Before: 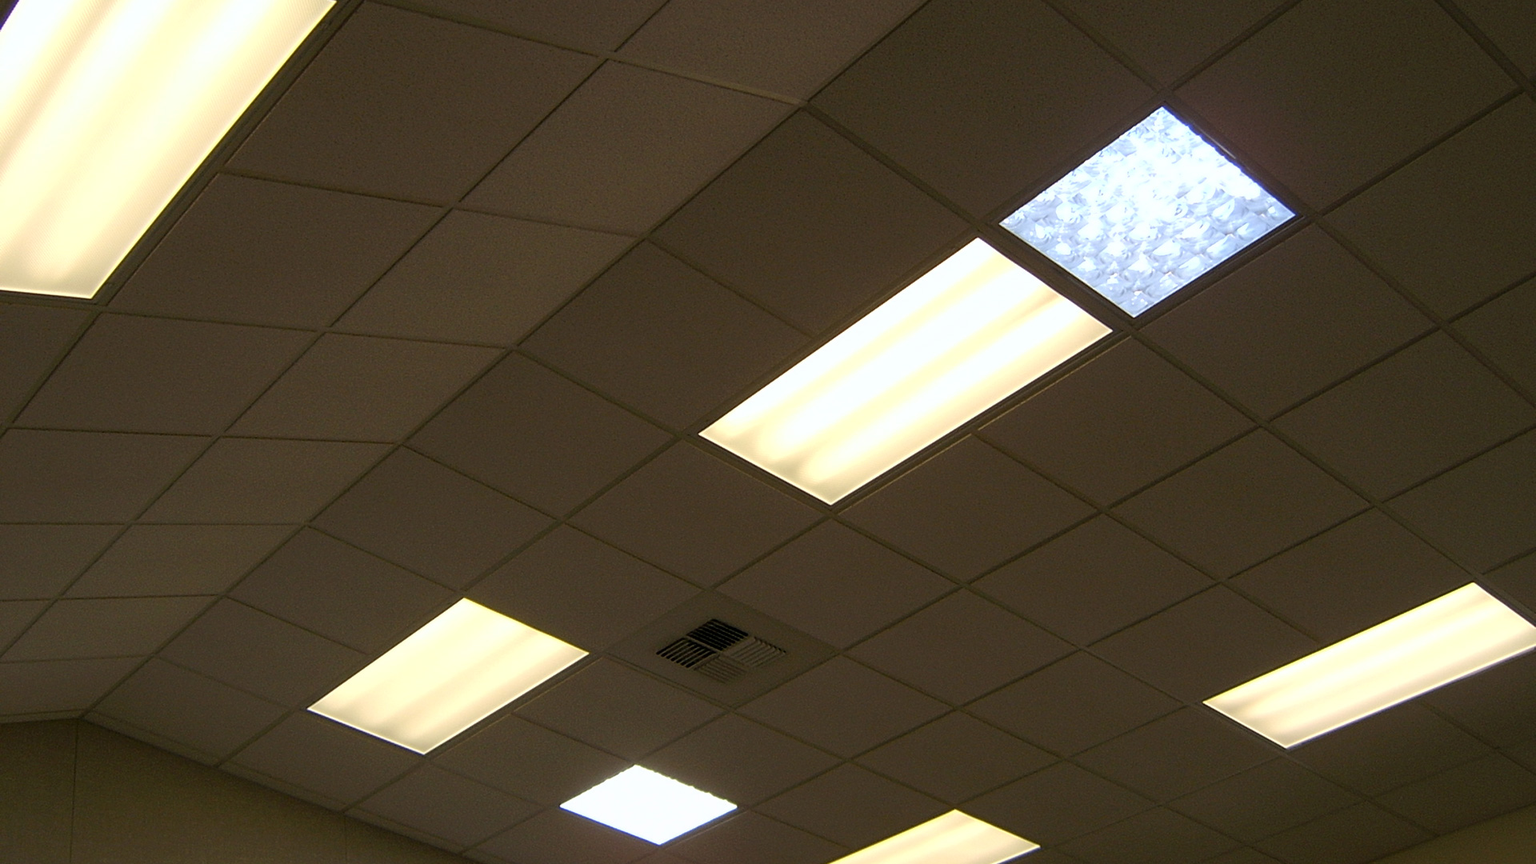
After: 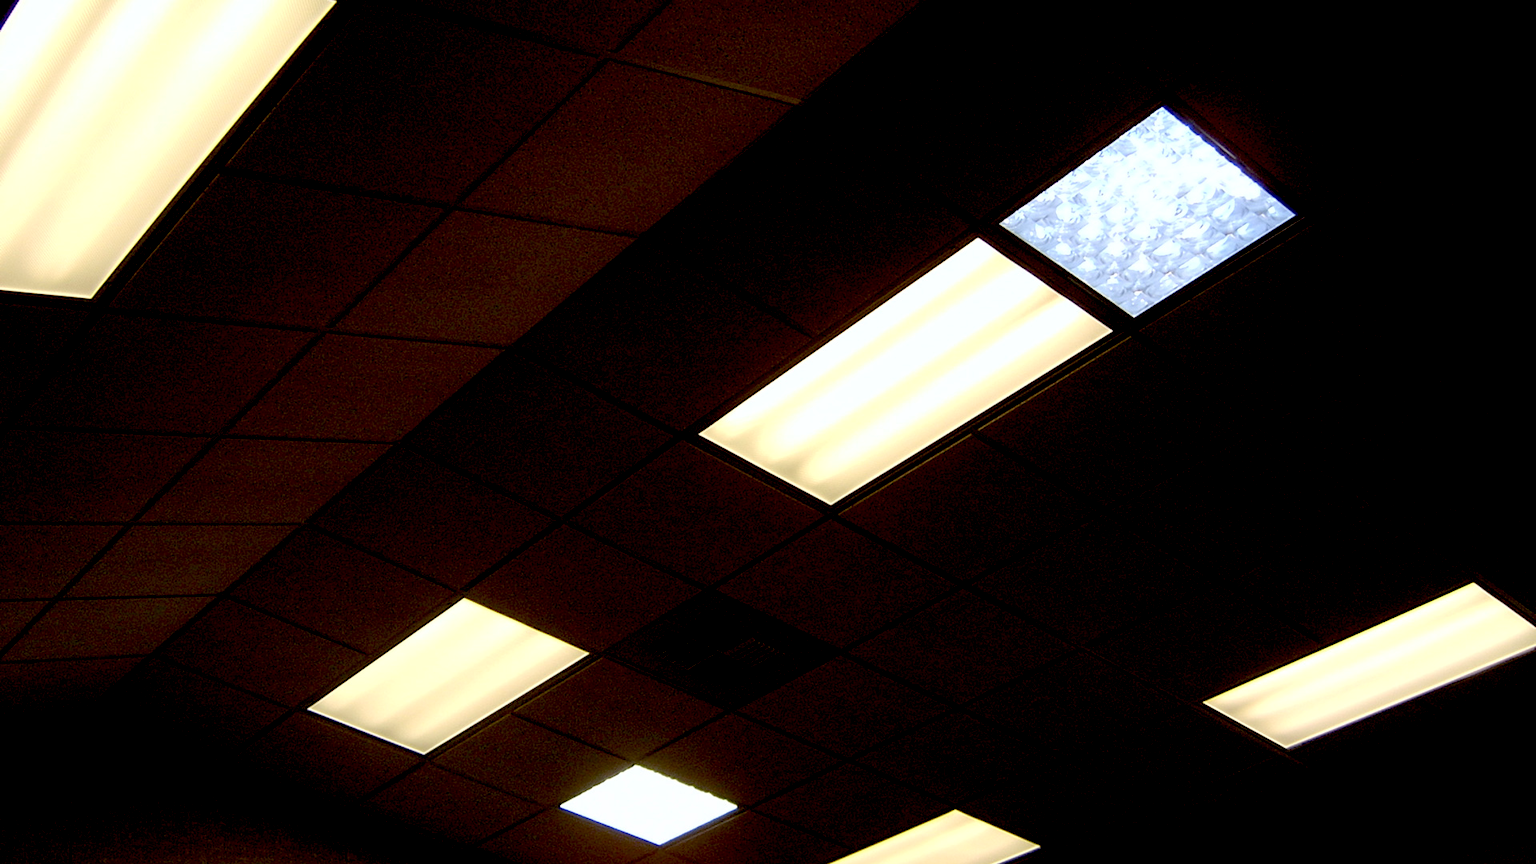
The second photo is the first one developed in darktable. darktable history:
exposure: black level correction 0.047, exposure 0.013 EV, compensate highlight preservation false
